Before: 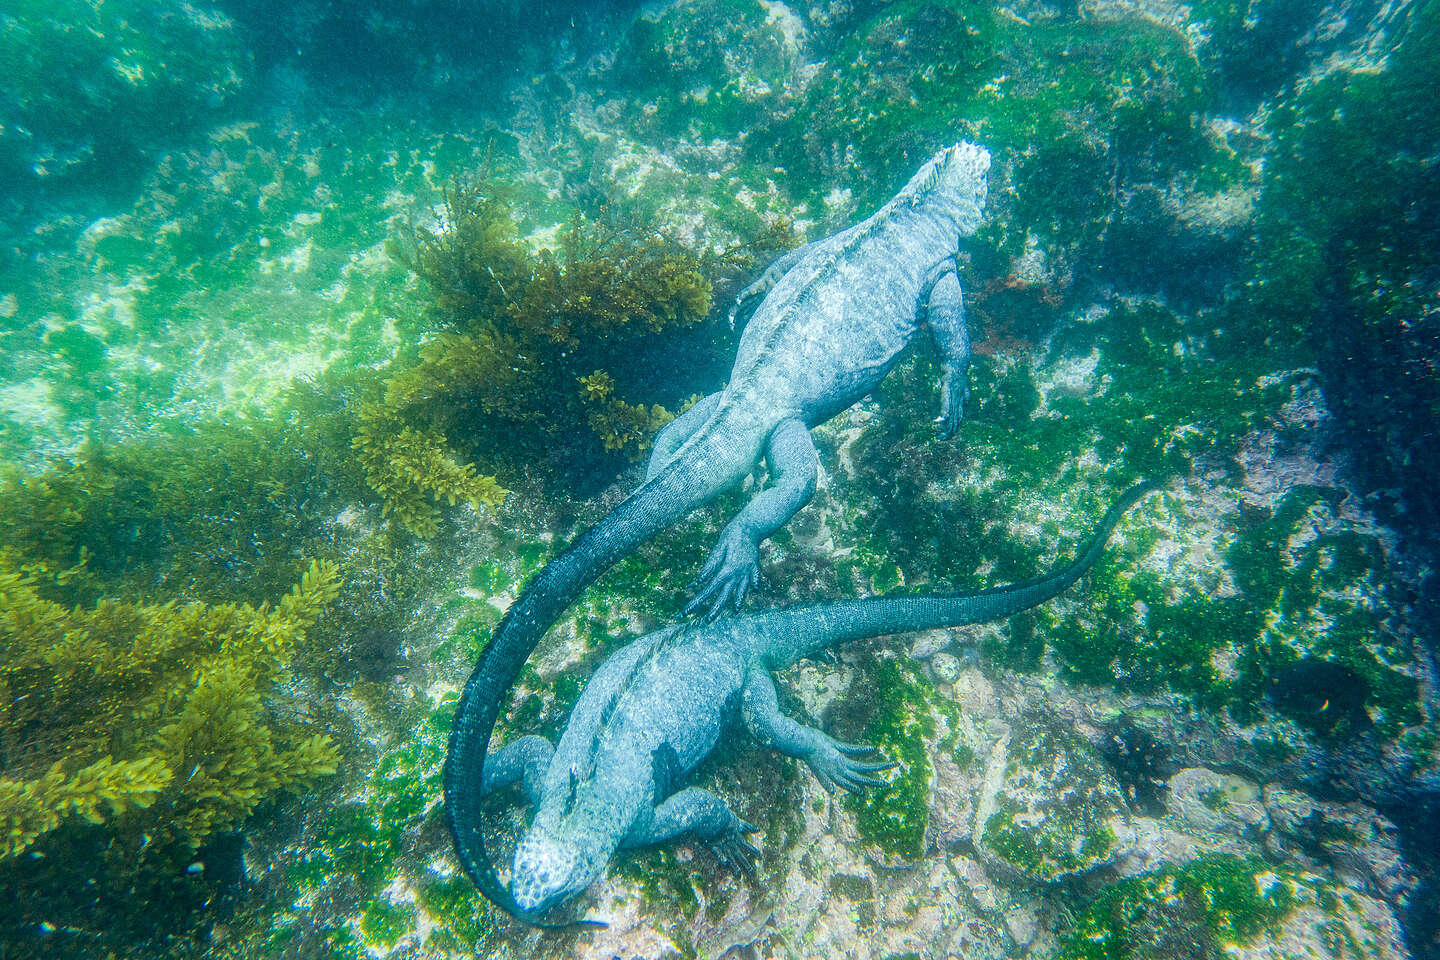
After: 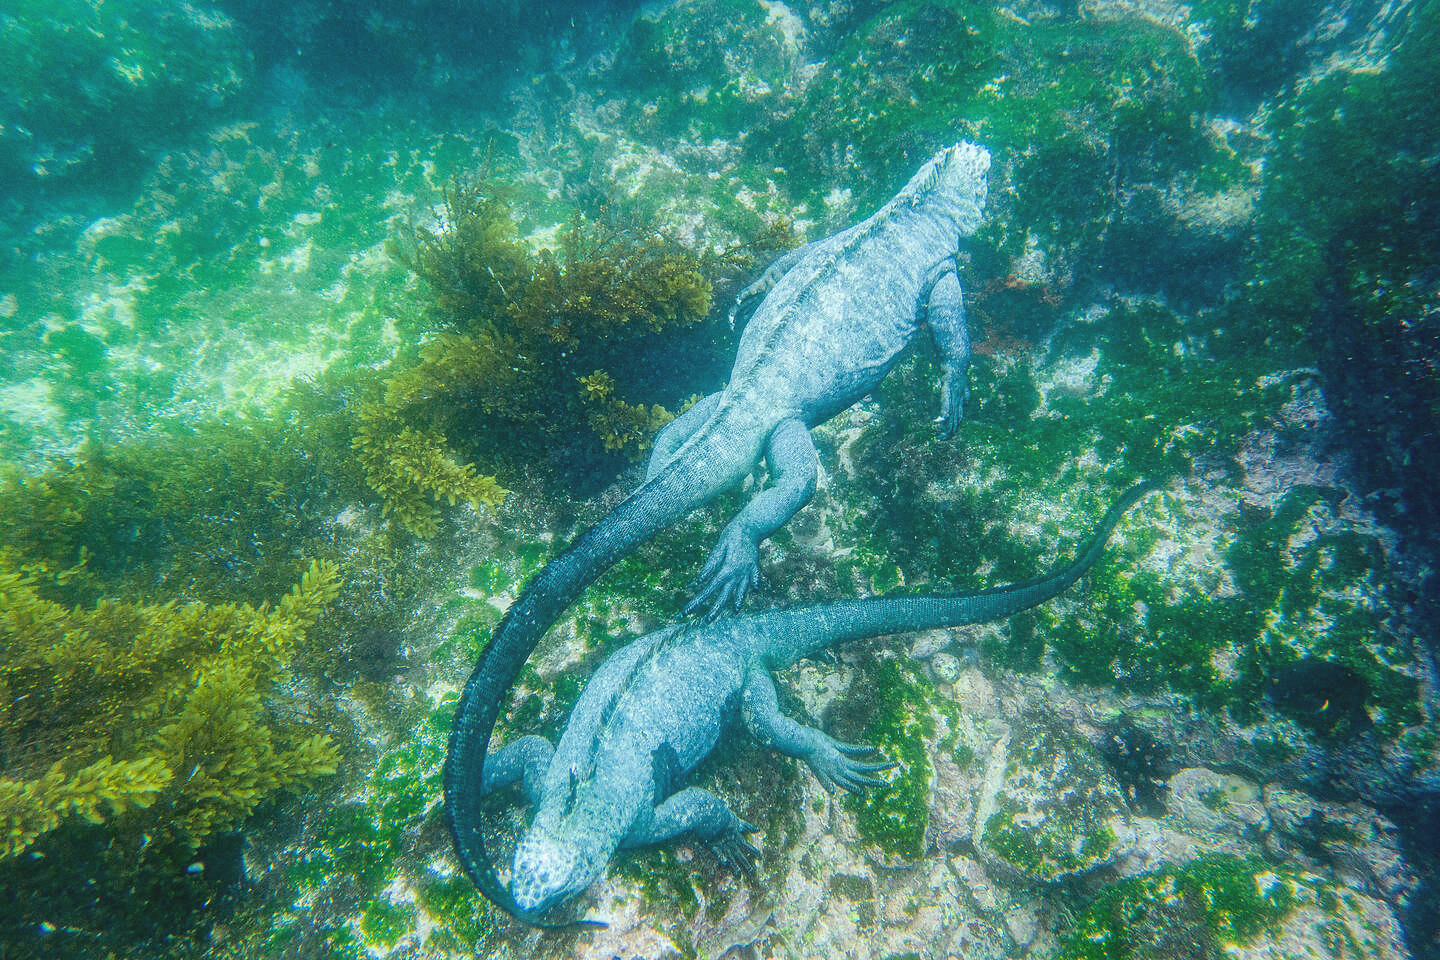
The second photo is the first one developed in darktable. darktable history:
color balance: lift [1.004, 1.002, 1.002, 0.998], gamma [1, 1.007, 1.002, 0.993], gain [1, 0.977, 1.013, 1.023], contrast -3.64%
tone equalizer: on, module defaults
